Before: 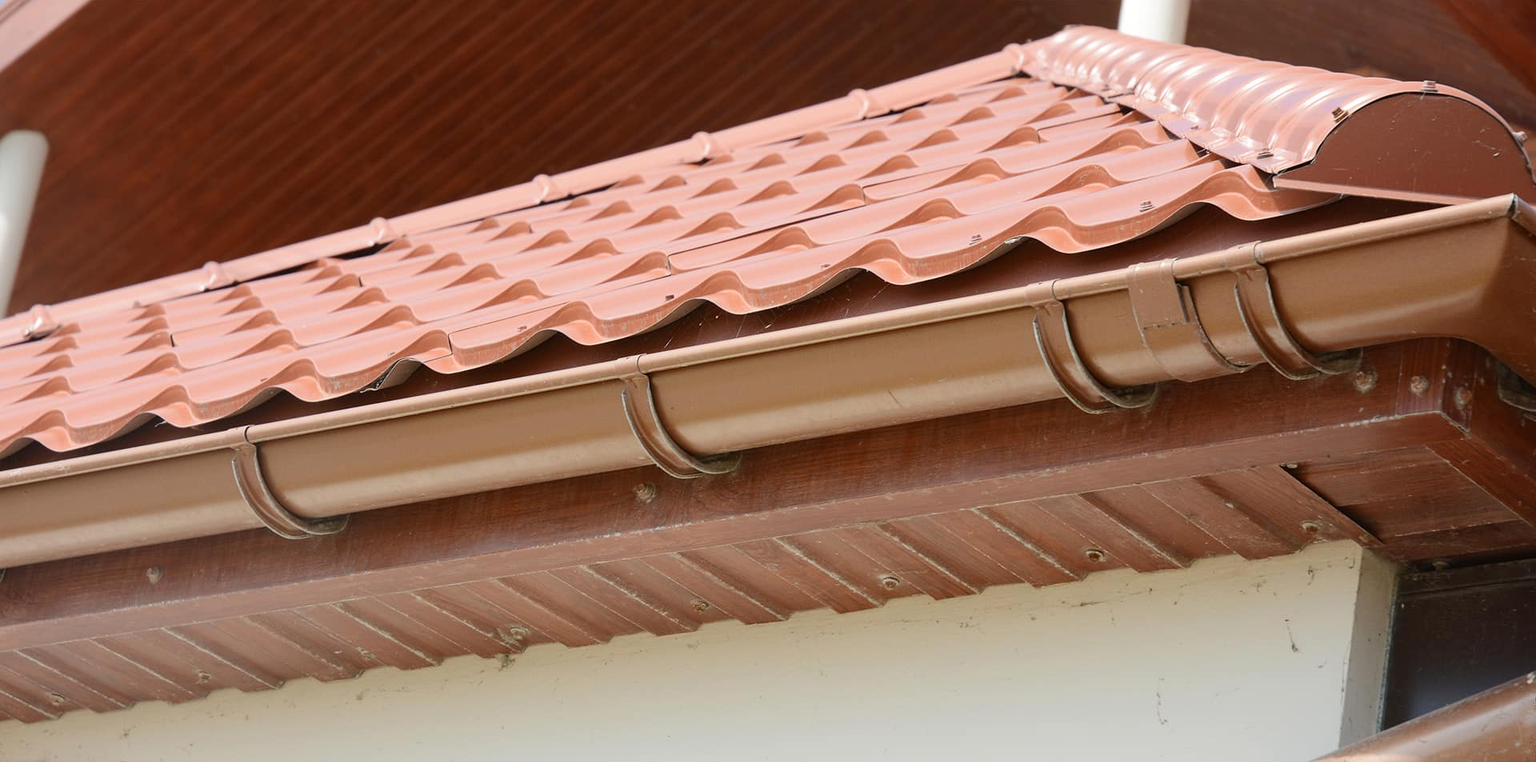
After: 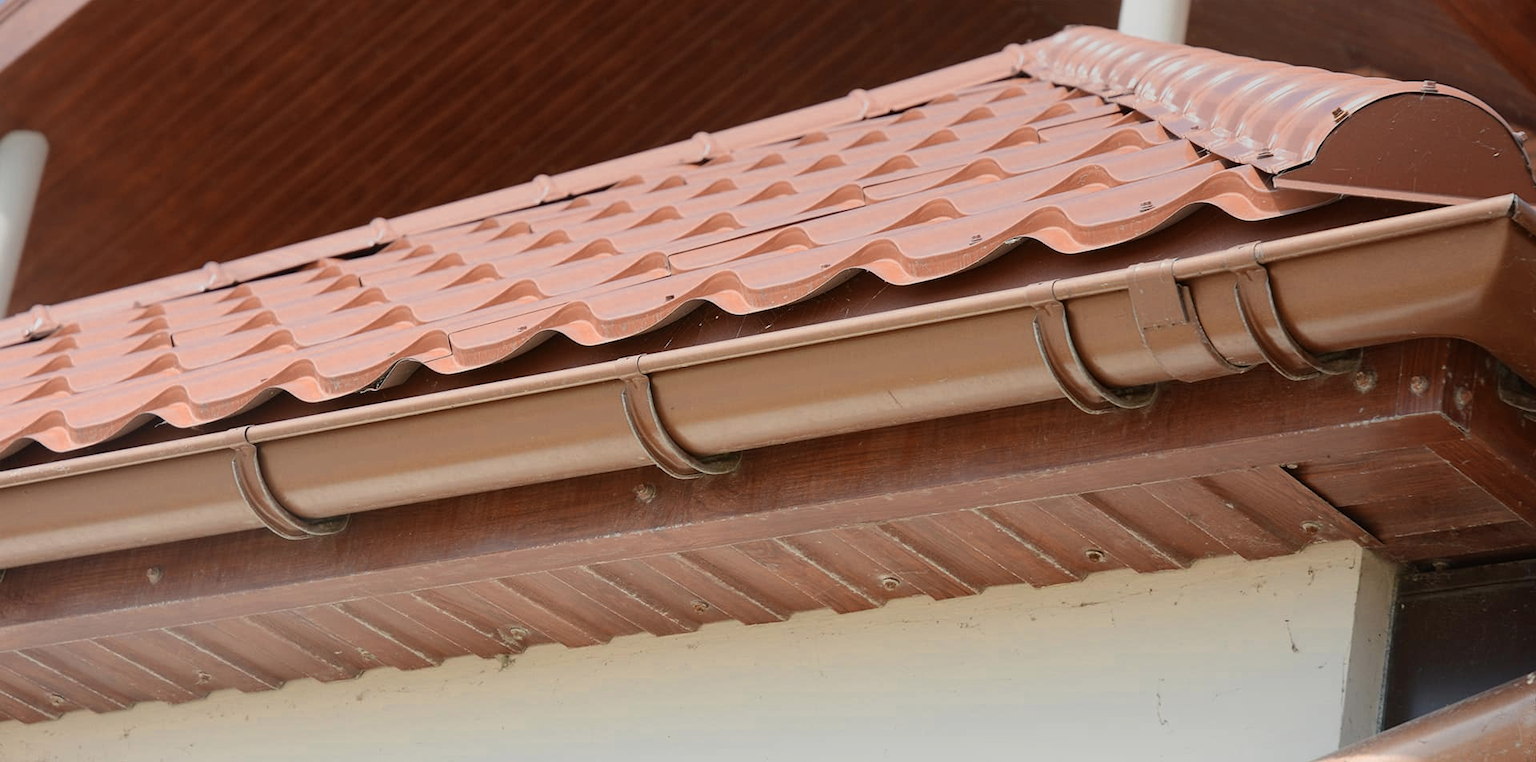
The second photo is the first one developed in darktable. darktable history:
graduated density: rotation 5.63°, offset 76.9
color zones: curves: ch0 [(0.018, 0.548) (0.224, 0.64) (0.425, 0.447) (0.675, 0.575) (0.732, 0.579)]; ch1 [(0.066, 0.487) (0.25, 0.5) (0.404, 0.43) (0.75, 0.421) (0.956, 0.421)]; ch2 [(0.044, 0.561) (0.215, 0.465) (0.399, 0.544) (0.465, 0.548) (0.614, 0.447) (0.724, 0.43) (0.882, 0.623) (0.956, 0.632)]
